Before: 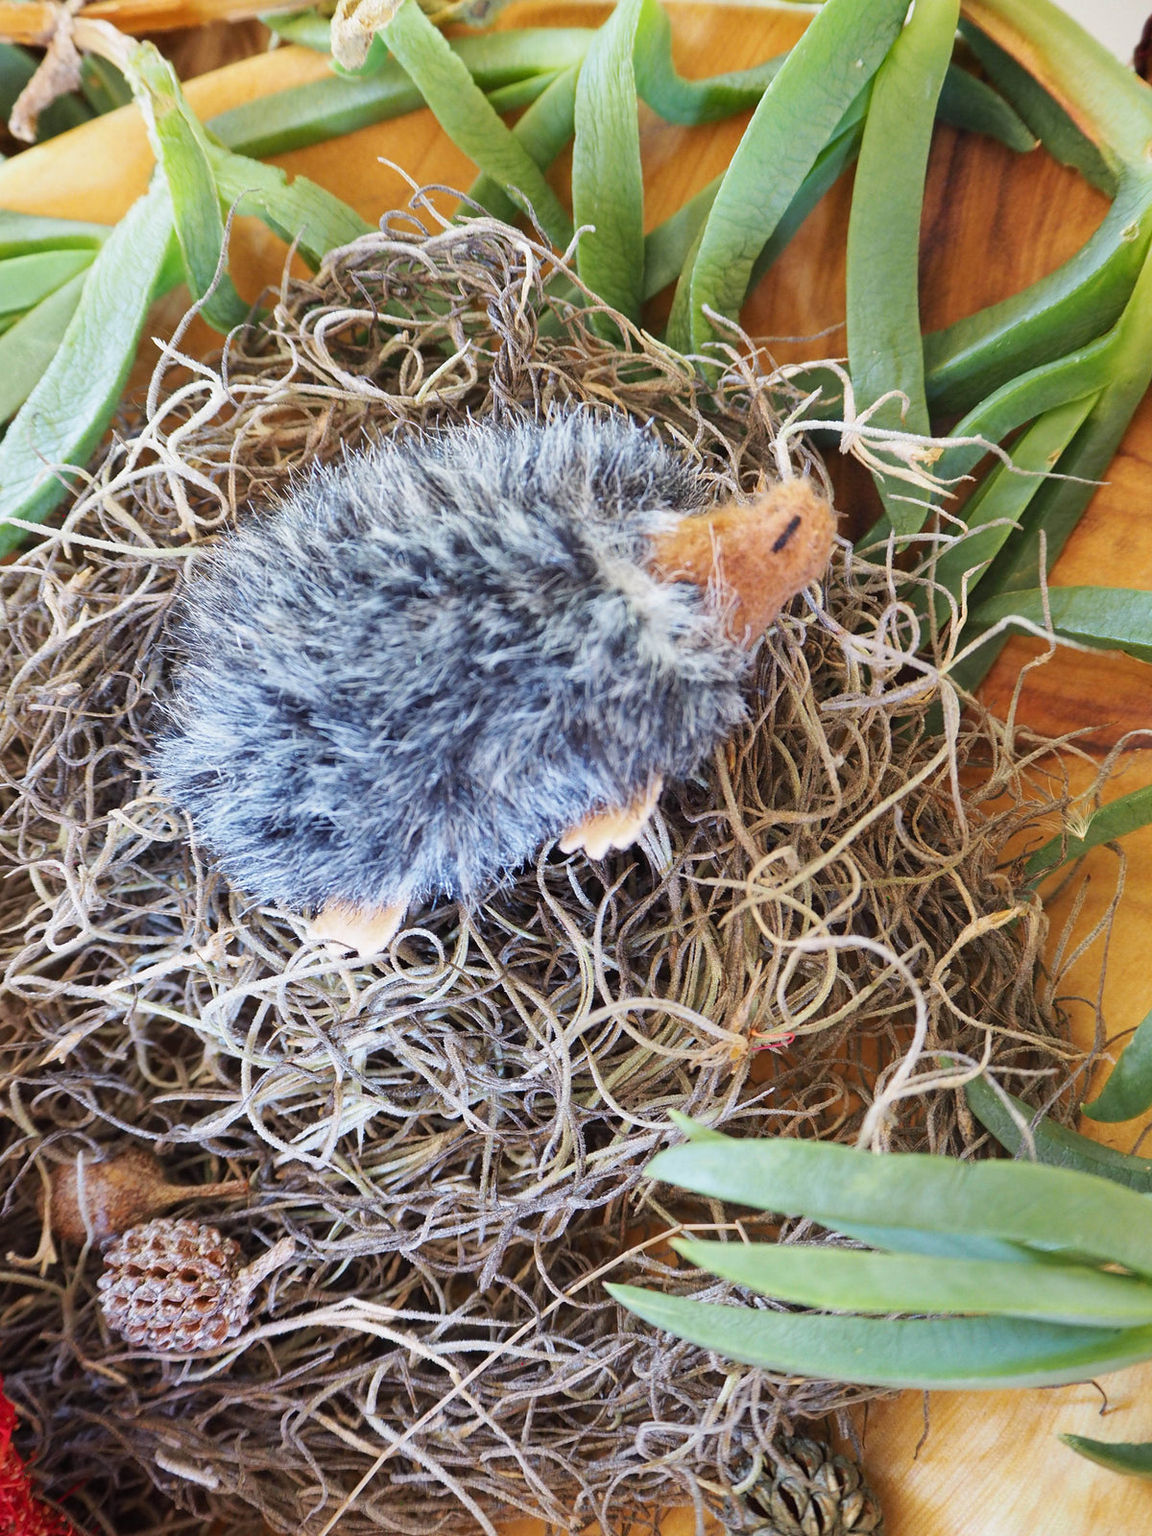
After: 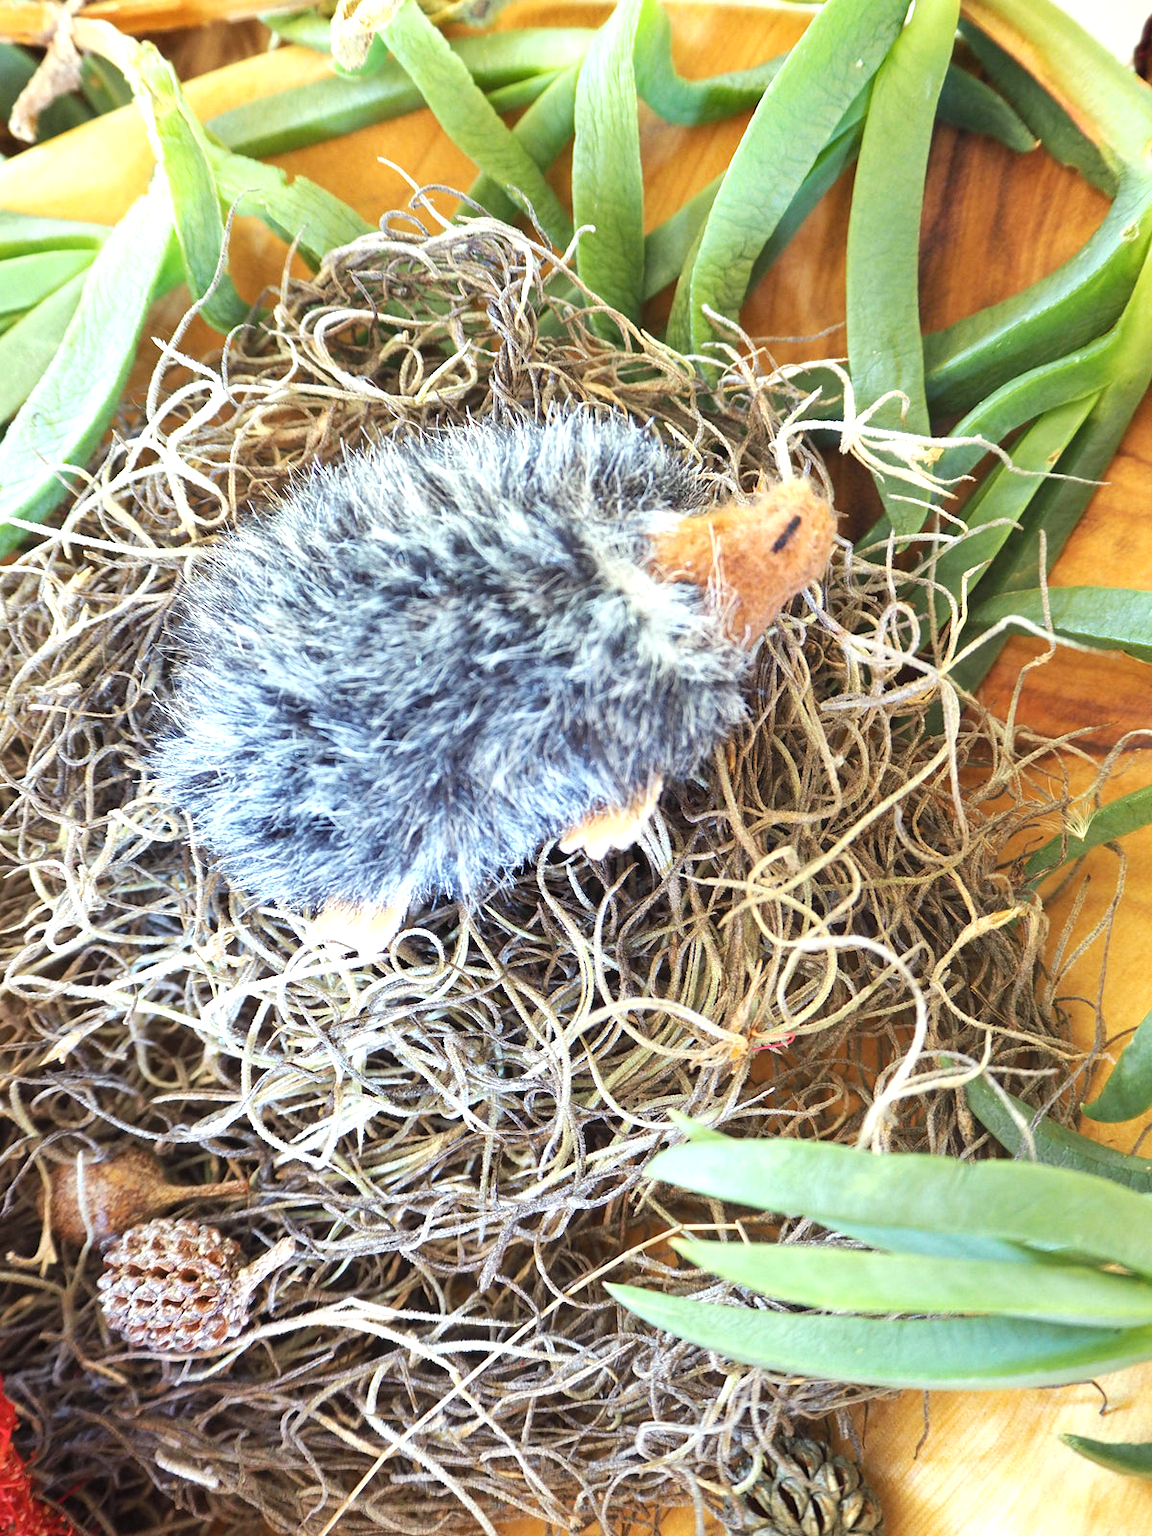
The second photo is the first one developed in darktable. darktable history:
color correction: highlights a* -4.85, highlights b* 5.04, saturation 0.94
exposure: black level correction 0, exposure 0.698 EV, compensate exposure bias true, compensate highlight preservation false
